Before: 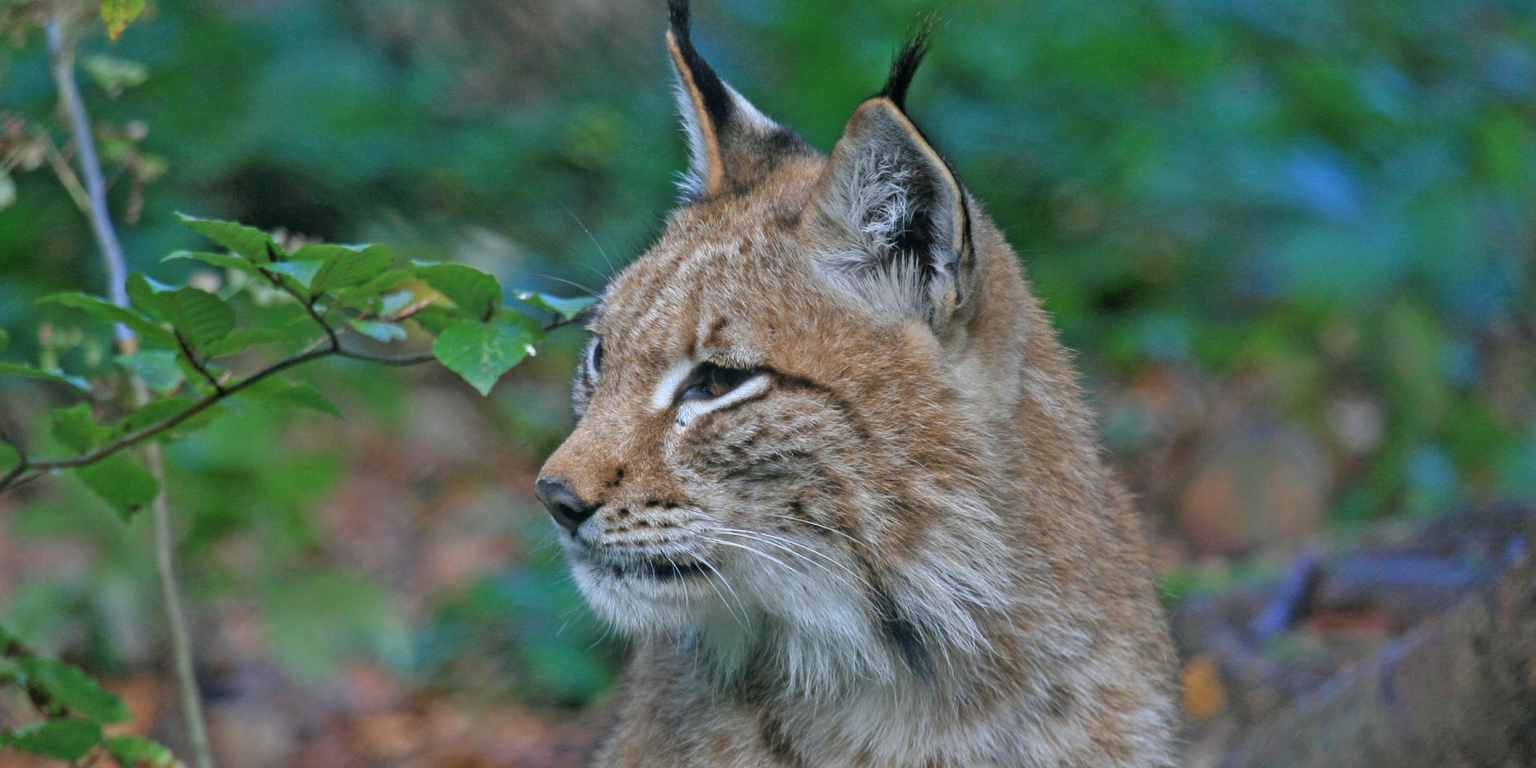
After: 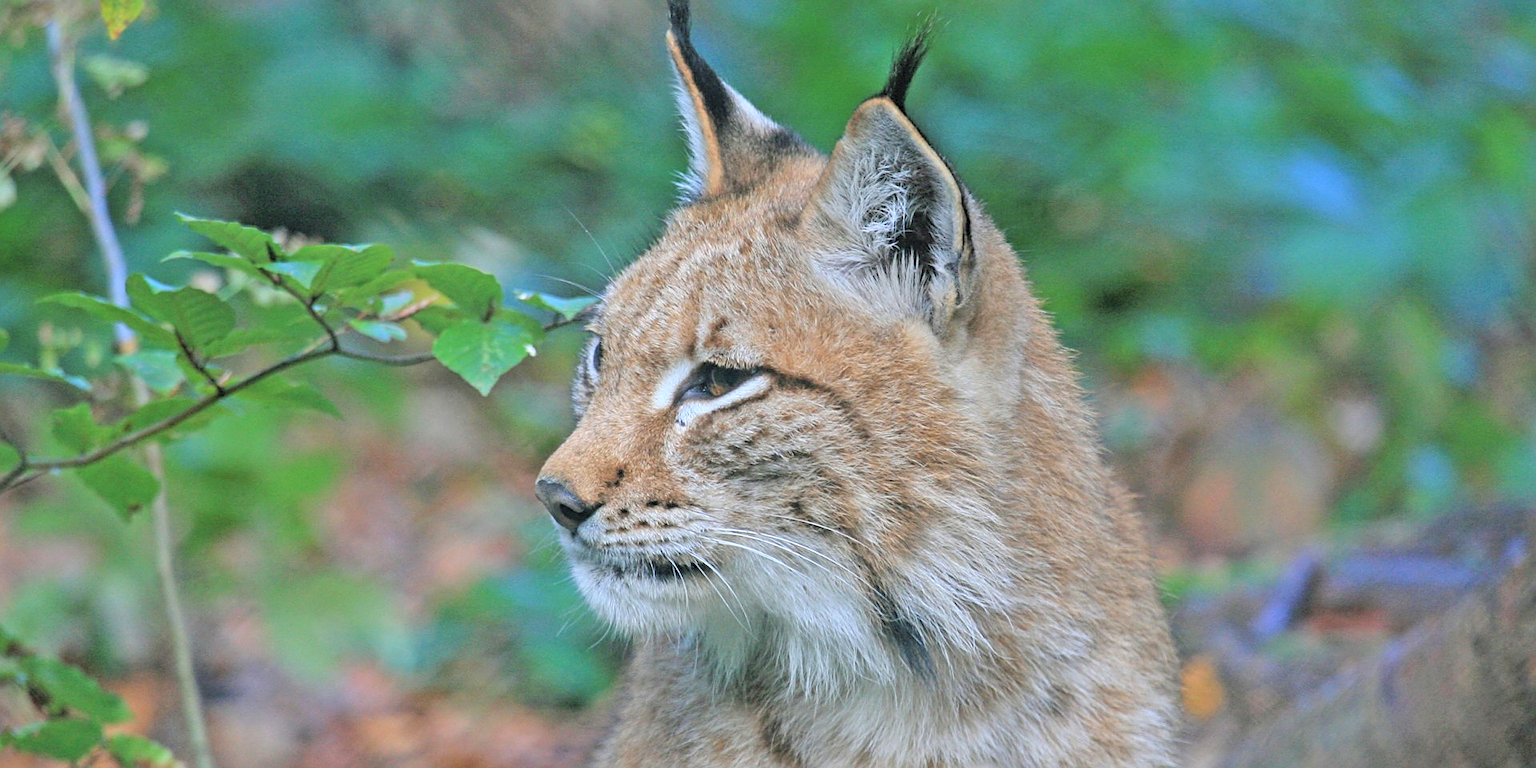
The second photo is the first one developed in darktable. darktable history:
sharpen: on, module defaults
contrast brightness saturation: contrast 0.104, brightness 0.302, saturation 0.141
